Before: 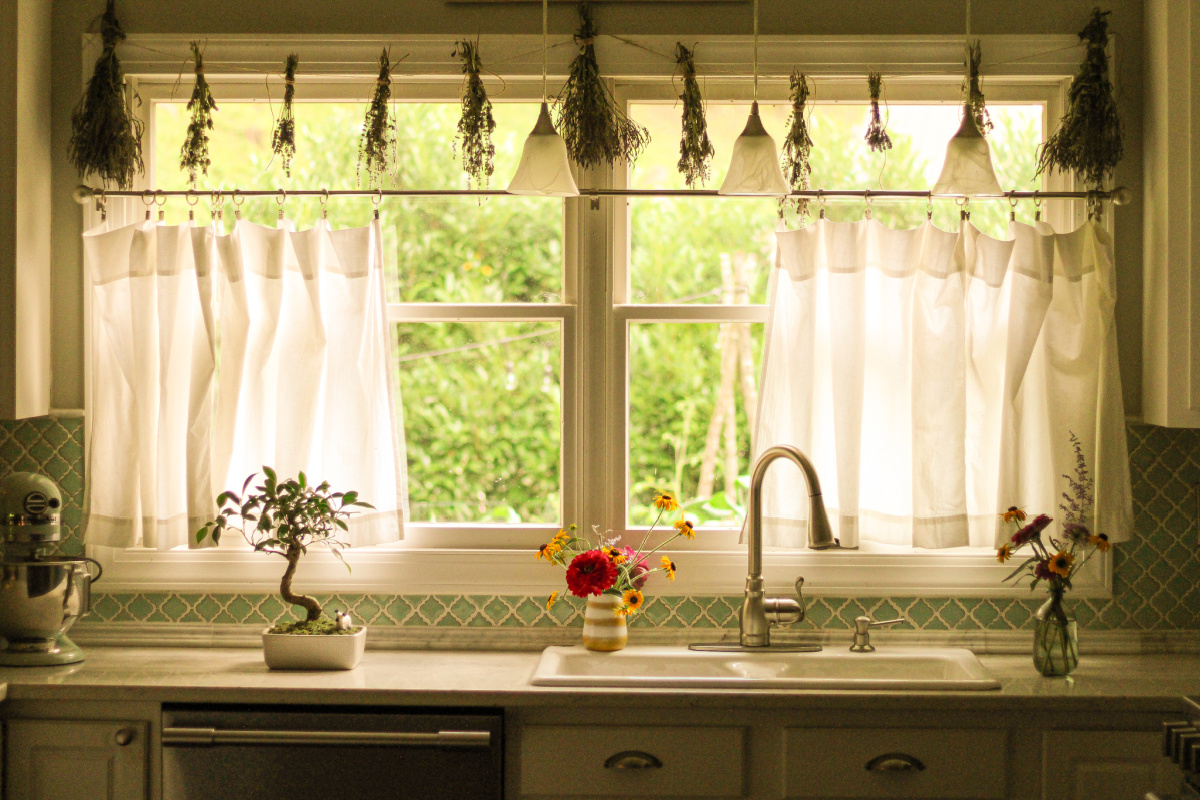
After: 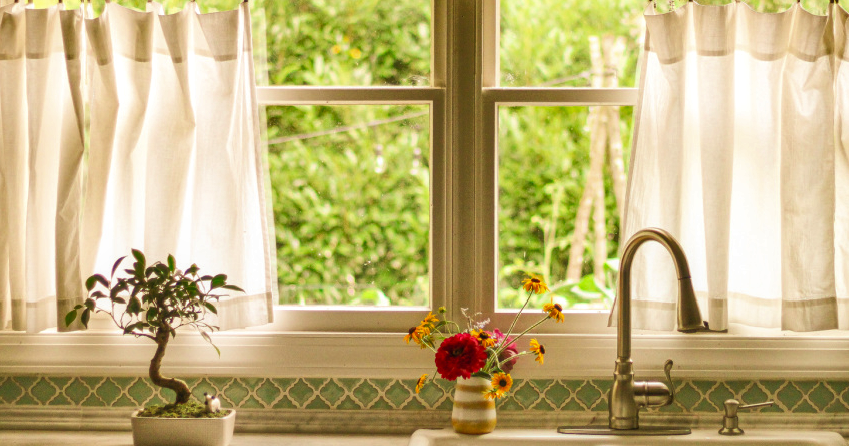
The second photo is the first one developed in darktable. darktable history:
crop: left 10.937%, top 27.204%, right 18.267%, bottom 17.023%
local contrast: detail 109%
shadows and highlights: soften with gaussian
